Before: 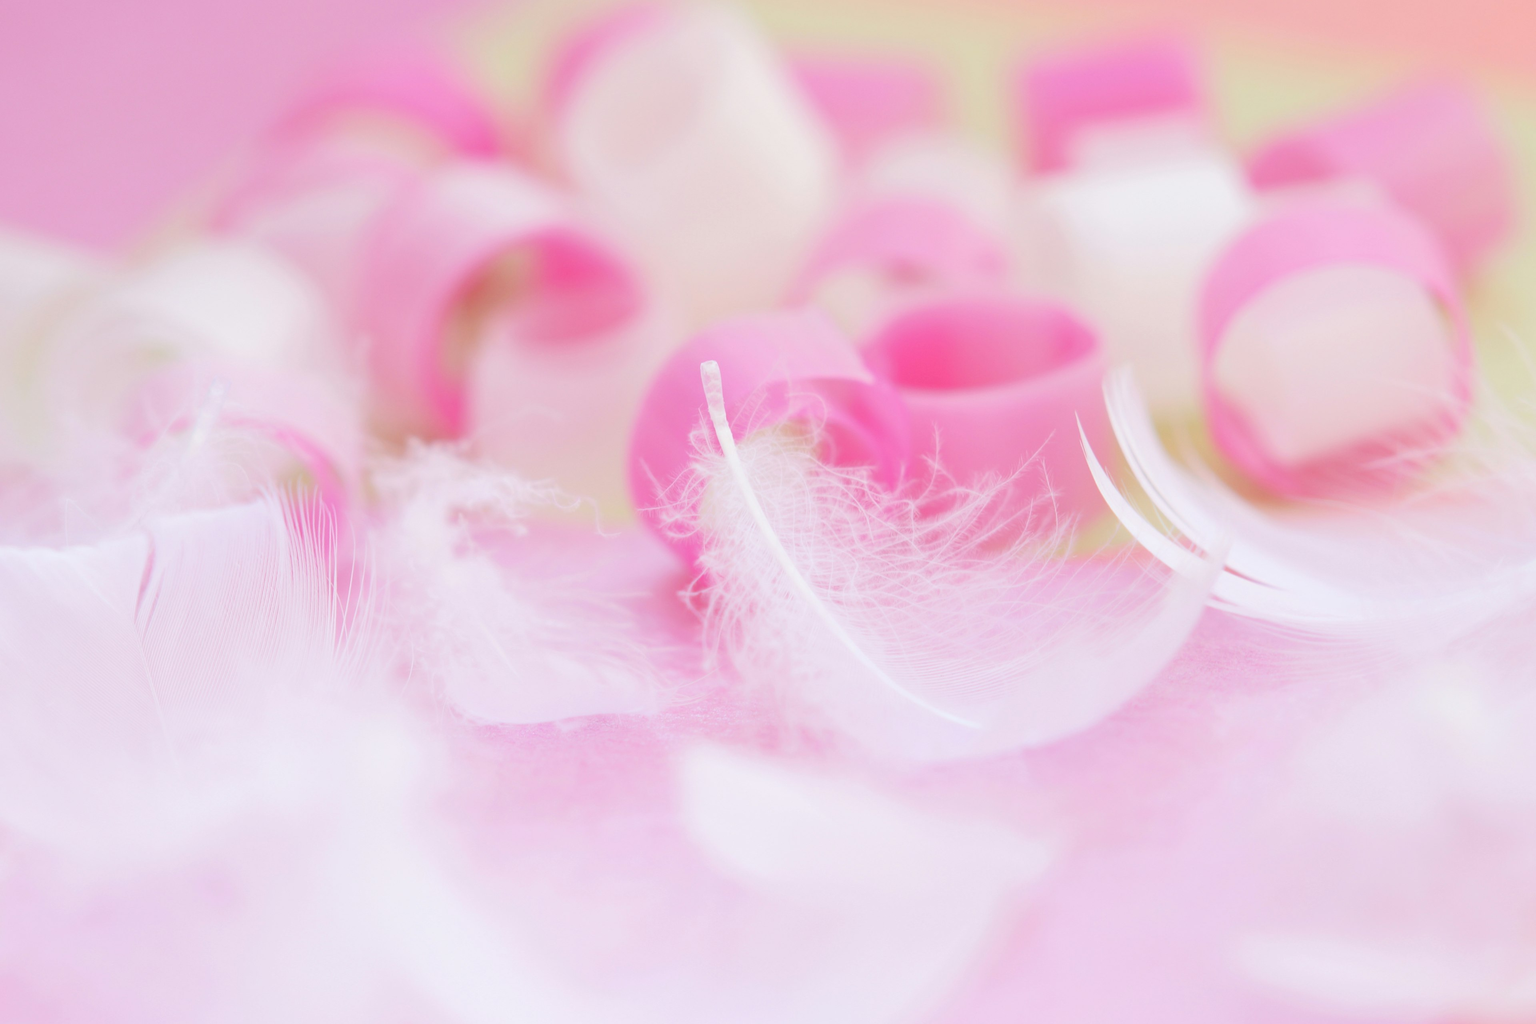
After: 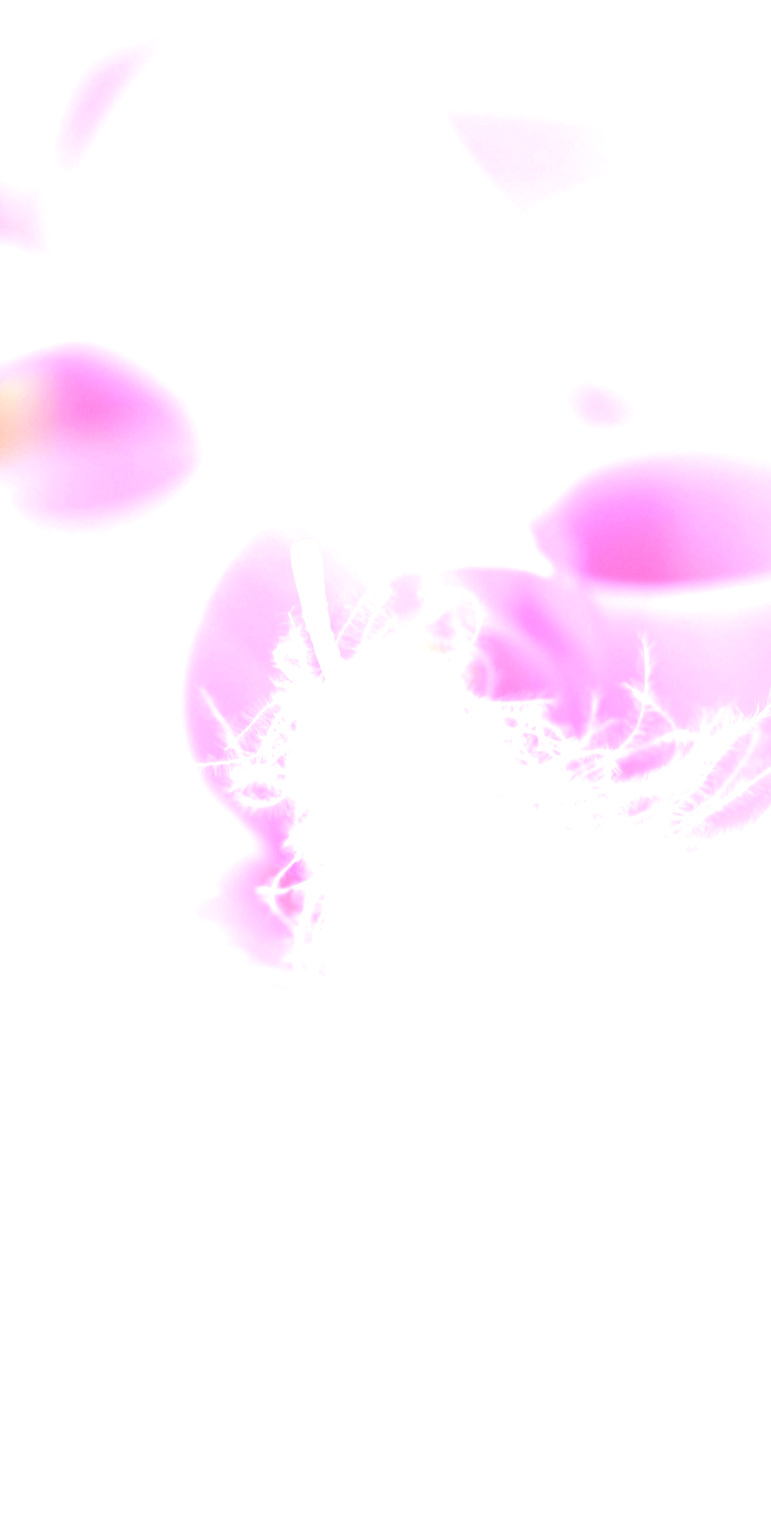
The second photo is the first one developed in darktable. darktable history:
crop: left 32.978%, right 33.526%
exposure: black level correction 0, exposure 0.703 EV, compensate highlight preservation false
tone equalizer: -8 EV -0.761 EV, -7 EV -0.68 EV, -6 EV -0.601 EV, -5 EV -0.402 EV, -3 EV 0.373 EV, -2 EV 0.6 EV, -1 EV 0.675 EV, +0 EV 0.77 EV, edges refinement/feathering 500, mask exposure compensation -1.57 EV, preserve details no
